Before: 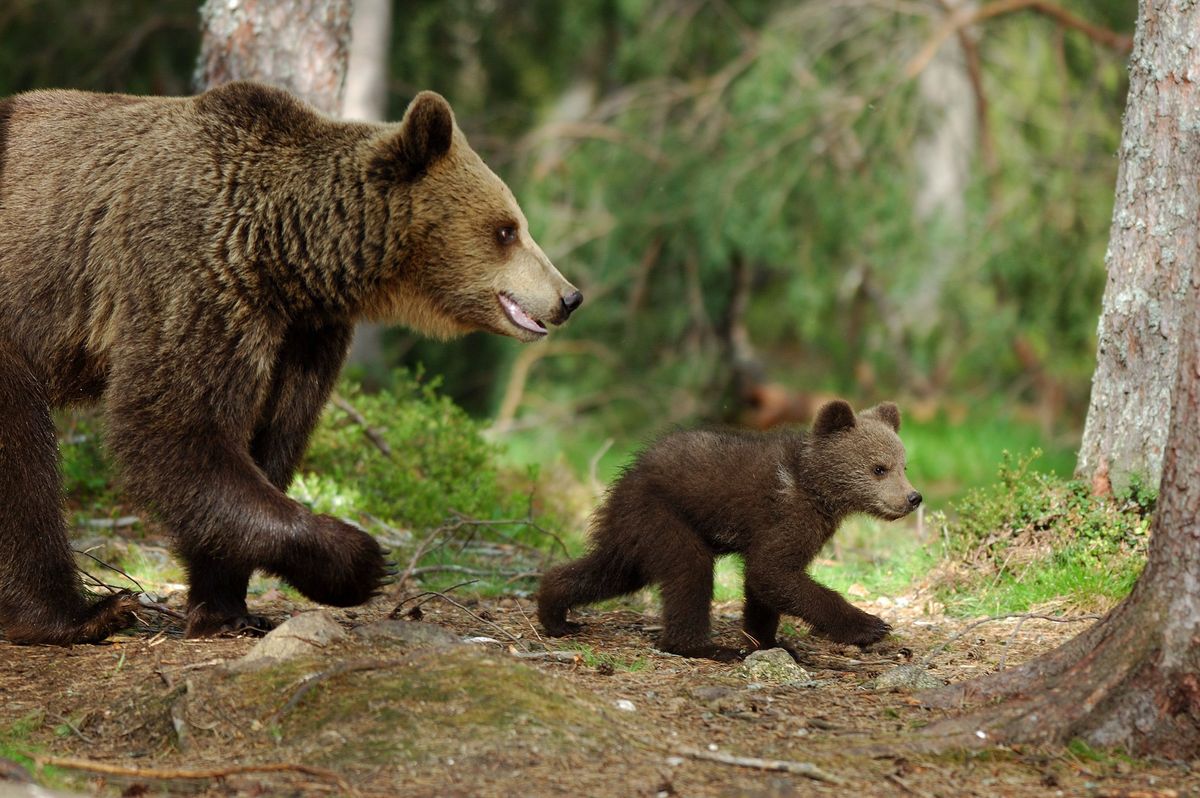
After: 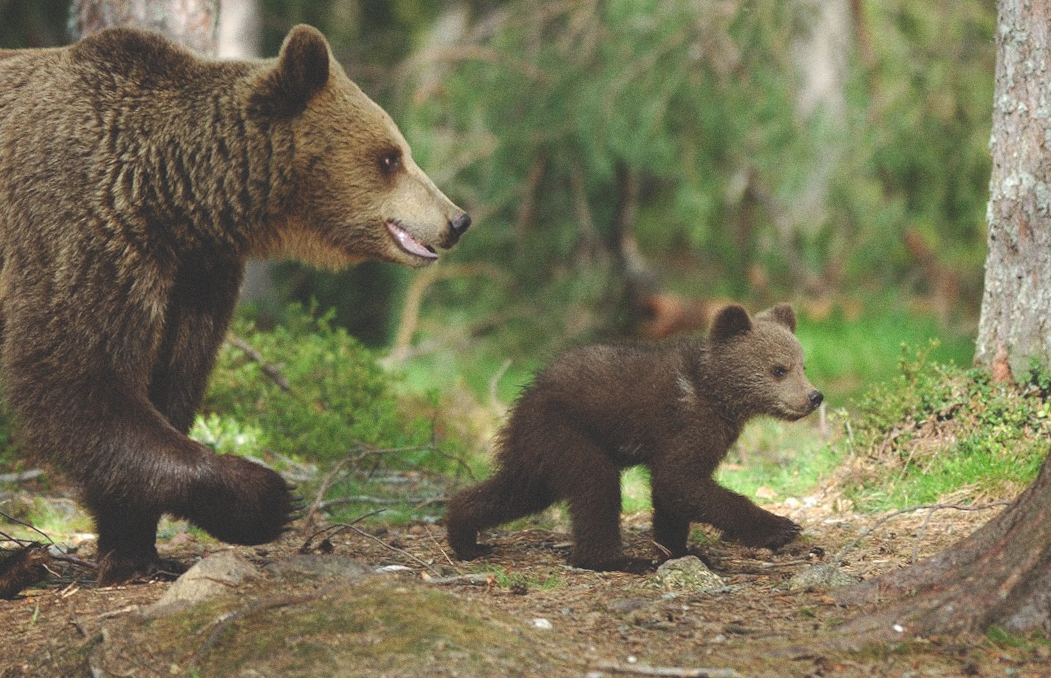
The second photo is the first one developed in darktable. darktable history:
exposure: black level correction -0.03, compensate highlight preservation false
grain: coarseness 0.09 ISO
crop and rotate: angle 1.96°, left 5.673%, top 5.673%
rotate and perspective: rotation -2°, crop left 0.022, crop right 0.978, crop top 0.049, crop bottom 0.951
